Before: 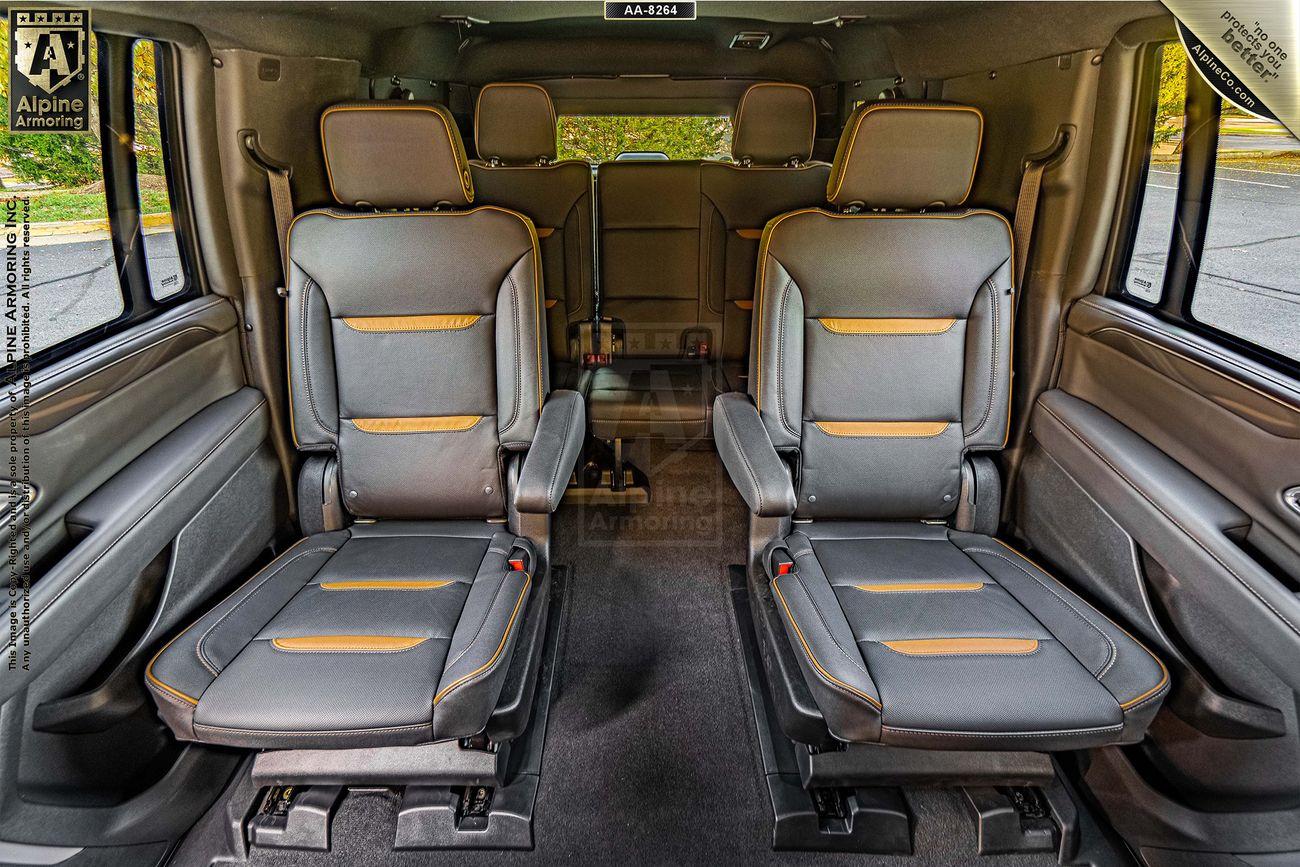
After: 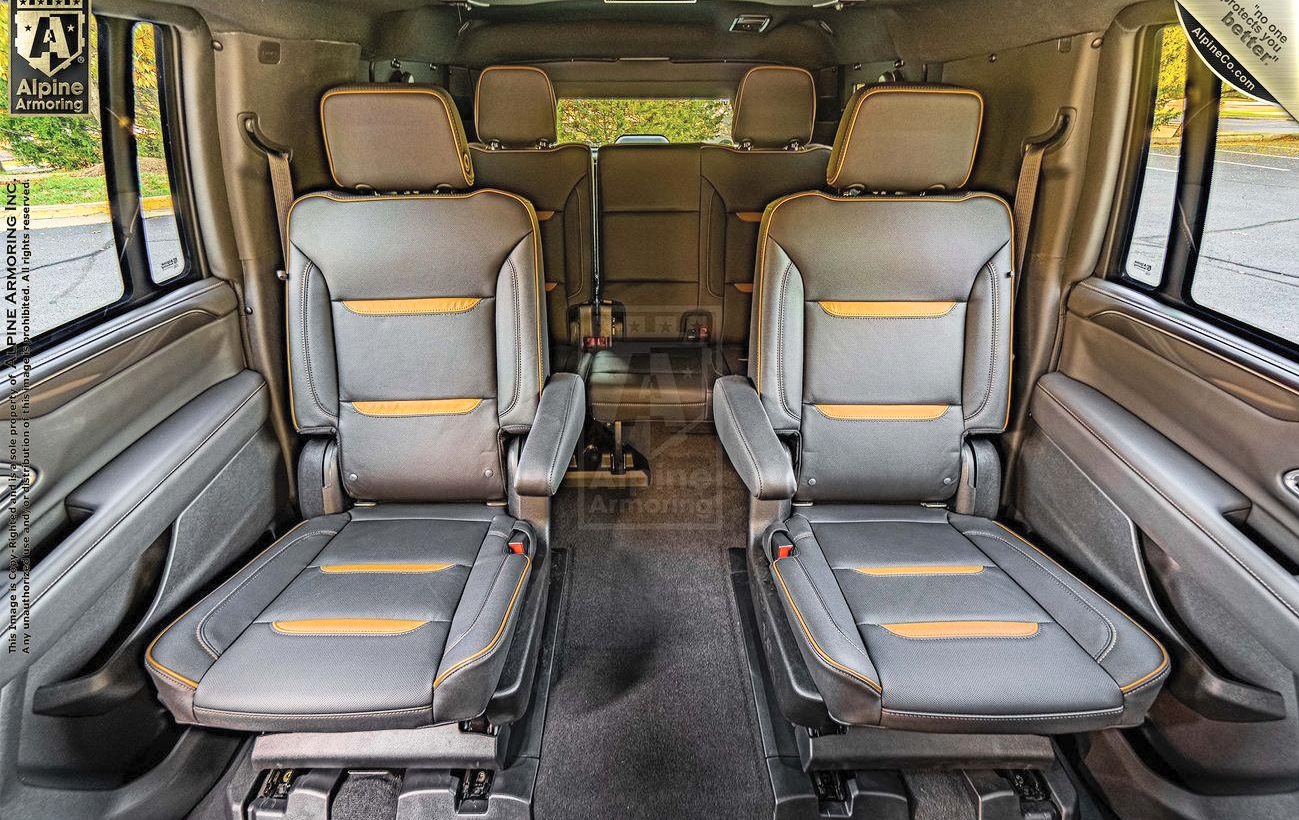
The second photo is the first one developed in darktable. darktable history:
crop and rotate: top 2.189%, bottom 3.128%
contrast brightness saturation: contrast 0.141, brightness 0.205
